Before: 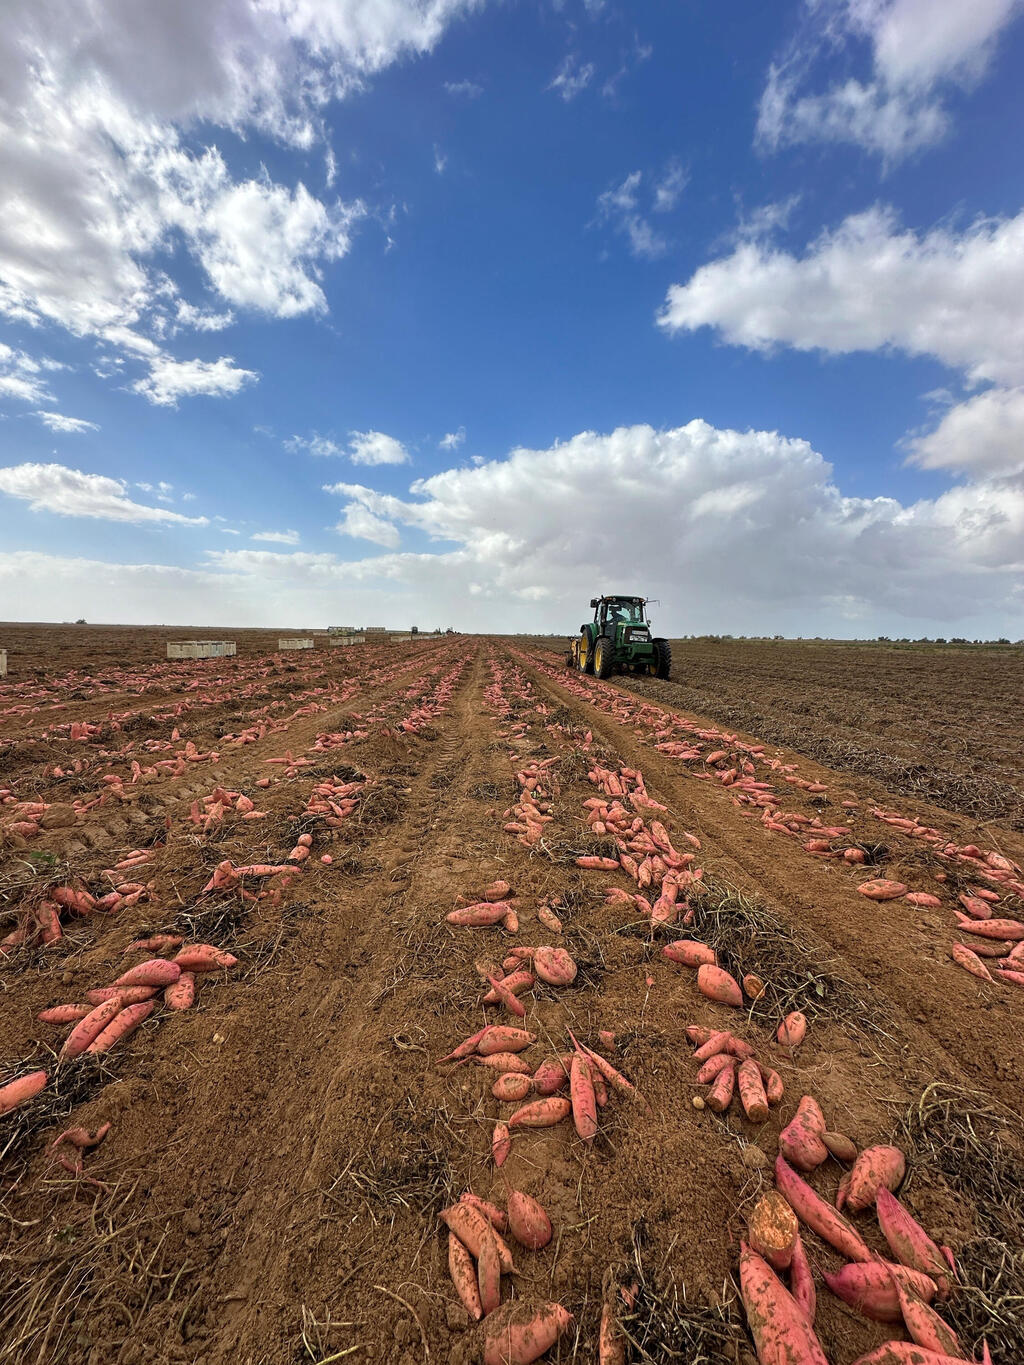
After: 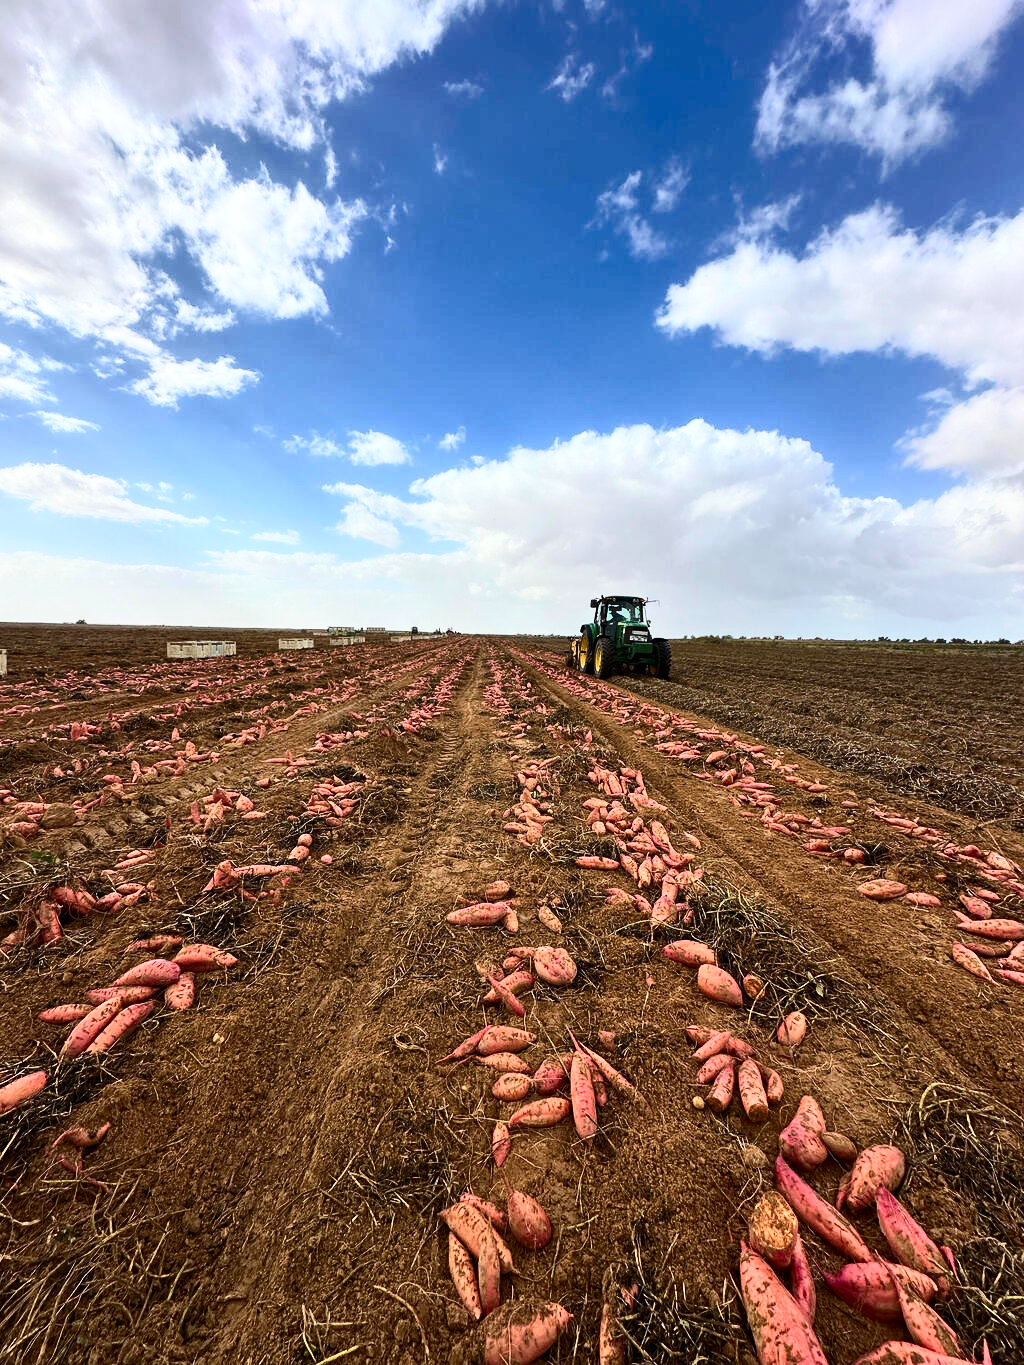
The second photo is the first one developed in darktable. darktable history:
contrast brightness saturation: contrast 0.396, brightness 0.104, saturation 0.213
